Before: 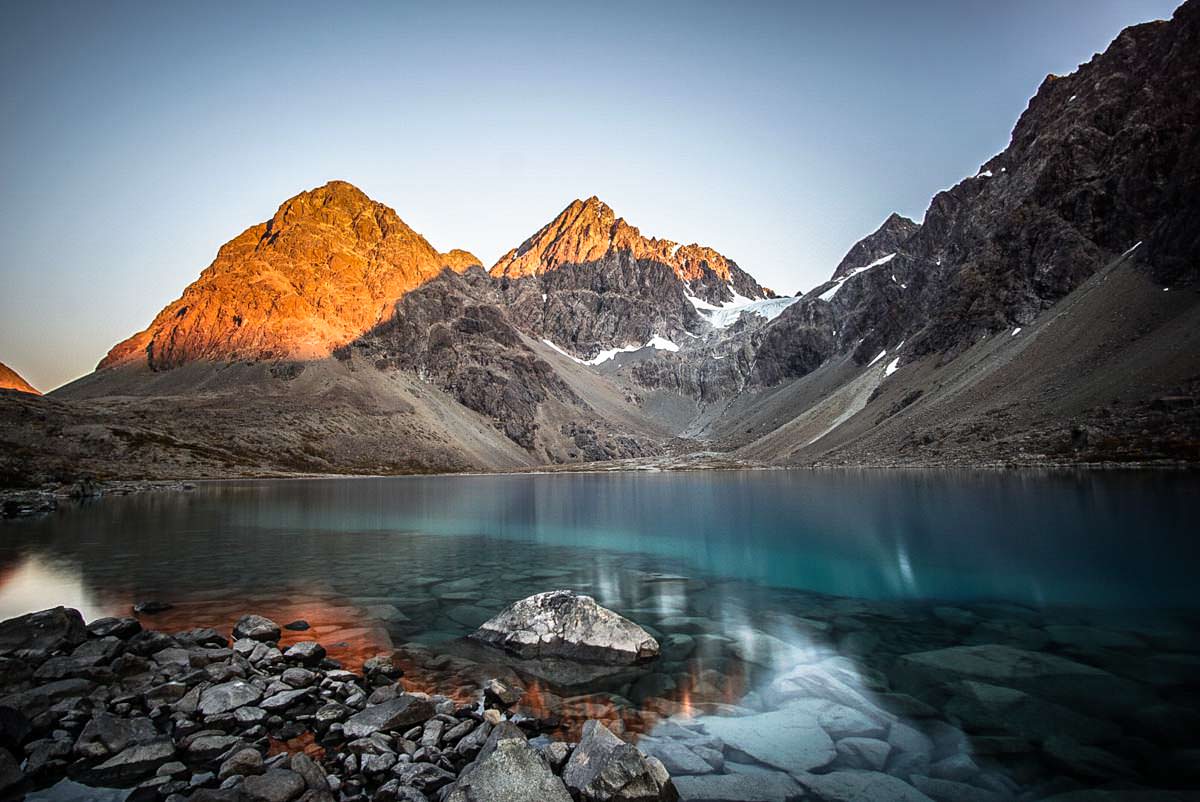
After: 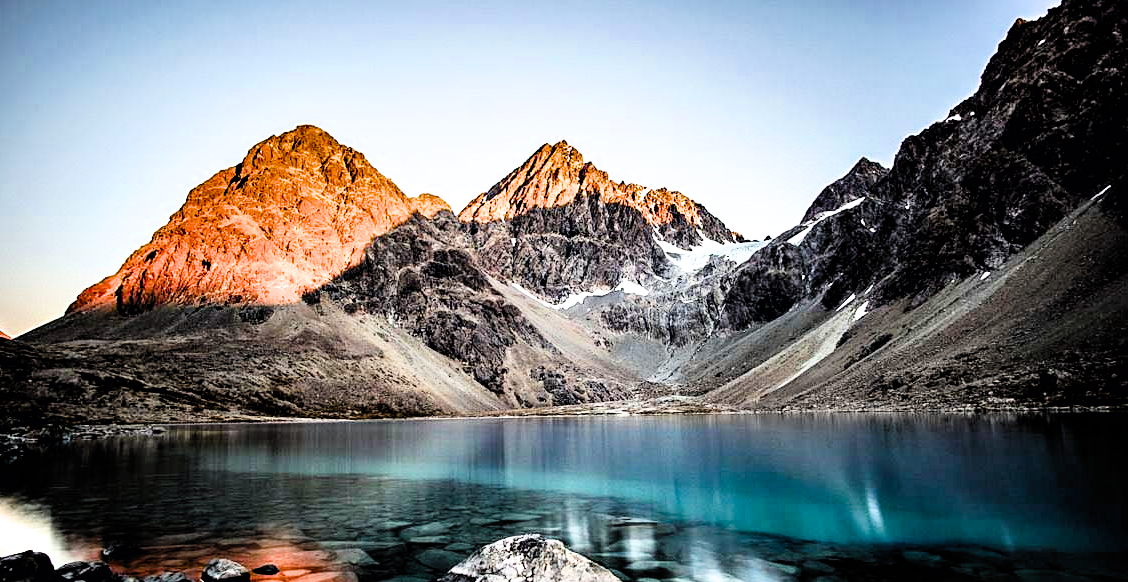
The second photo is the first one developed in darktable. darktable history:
color balance rgb: perceptual saturation grading › global saturation 20%, perceptual saturation grading › highlights -50.052%, perceptual saturation grading › shadows 30.491%, perceptual brilliance grading › global brilliance 24.384%
crop: left 2.639%, top 6.995%, right 3.34%, bottom 20.339%
filmic rgb: black relative exposure -5.13 EV, white relative exposure 3.97 EV, hardness 2.88, contrast 1.297, highlights saturation mix -10.12%, color science v6 (2022)
contrast equalizer: y [[0.6 ×6], [0.55 ×6], [0 ×6], [0 ×6], [0 ×6]]
